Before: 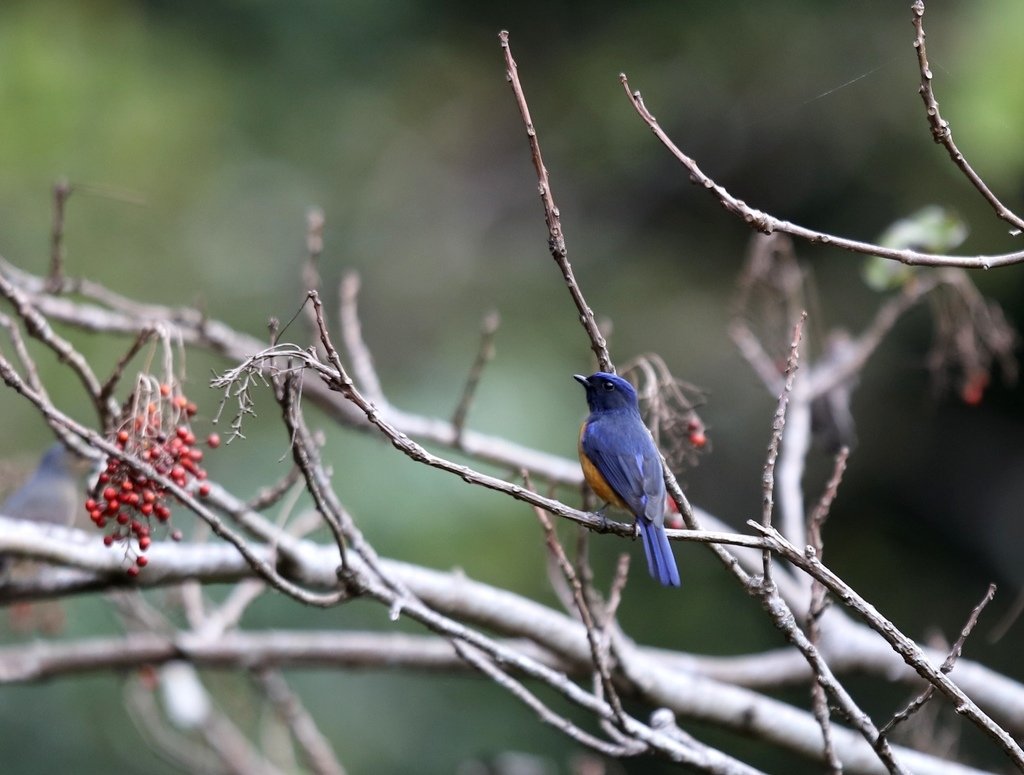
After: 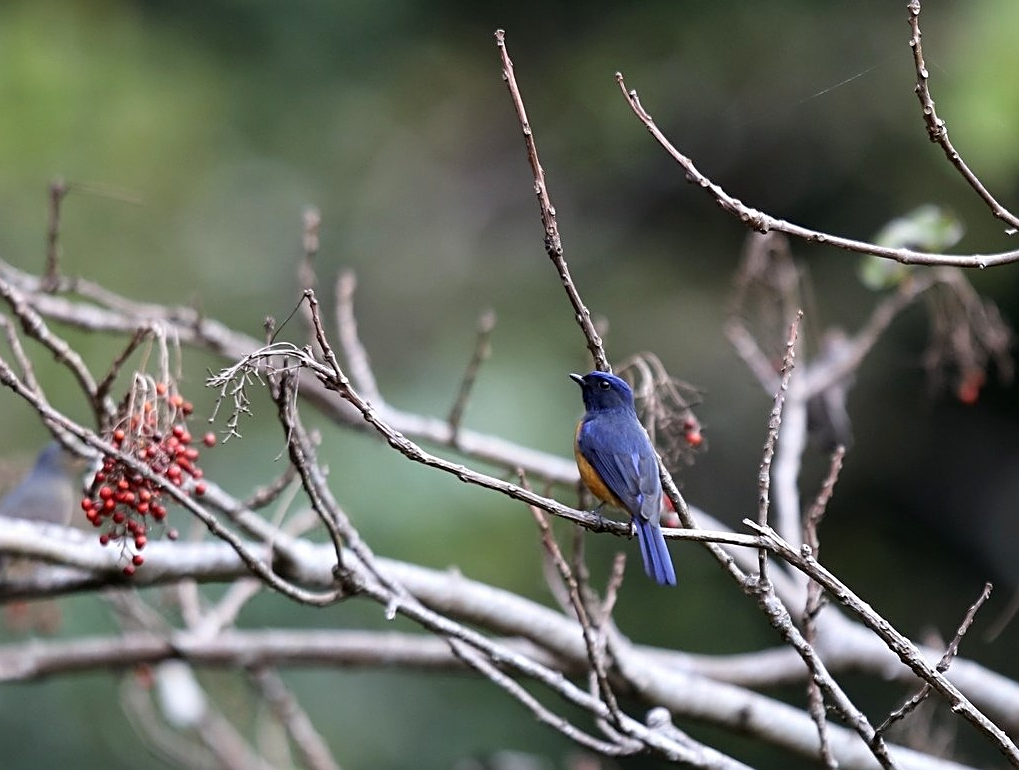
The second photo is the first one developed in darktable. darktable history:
tone equalizer: smoothing diameter 2.06%, edges refinement/feathering 22.38, mask exposure compensation -1.57 EV, filter diffusion 5
sharpen: on, module defaults
crop and rotate: left 0.455%, top 0.242%, bottom 0.402%
